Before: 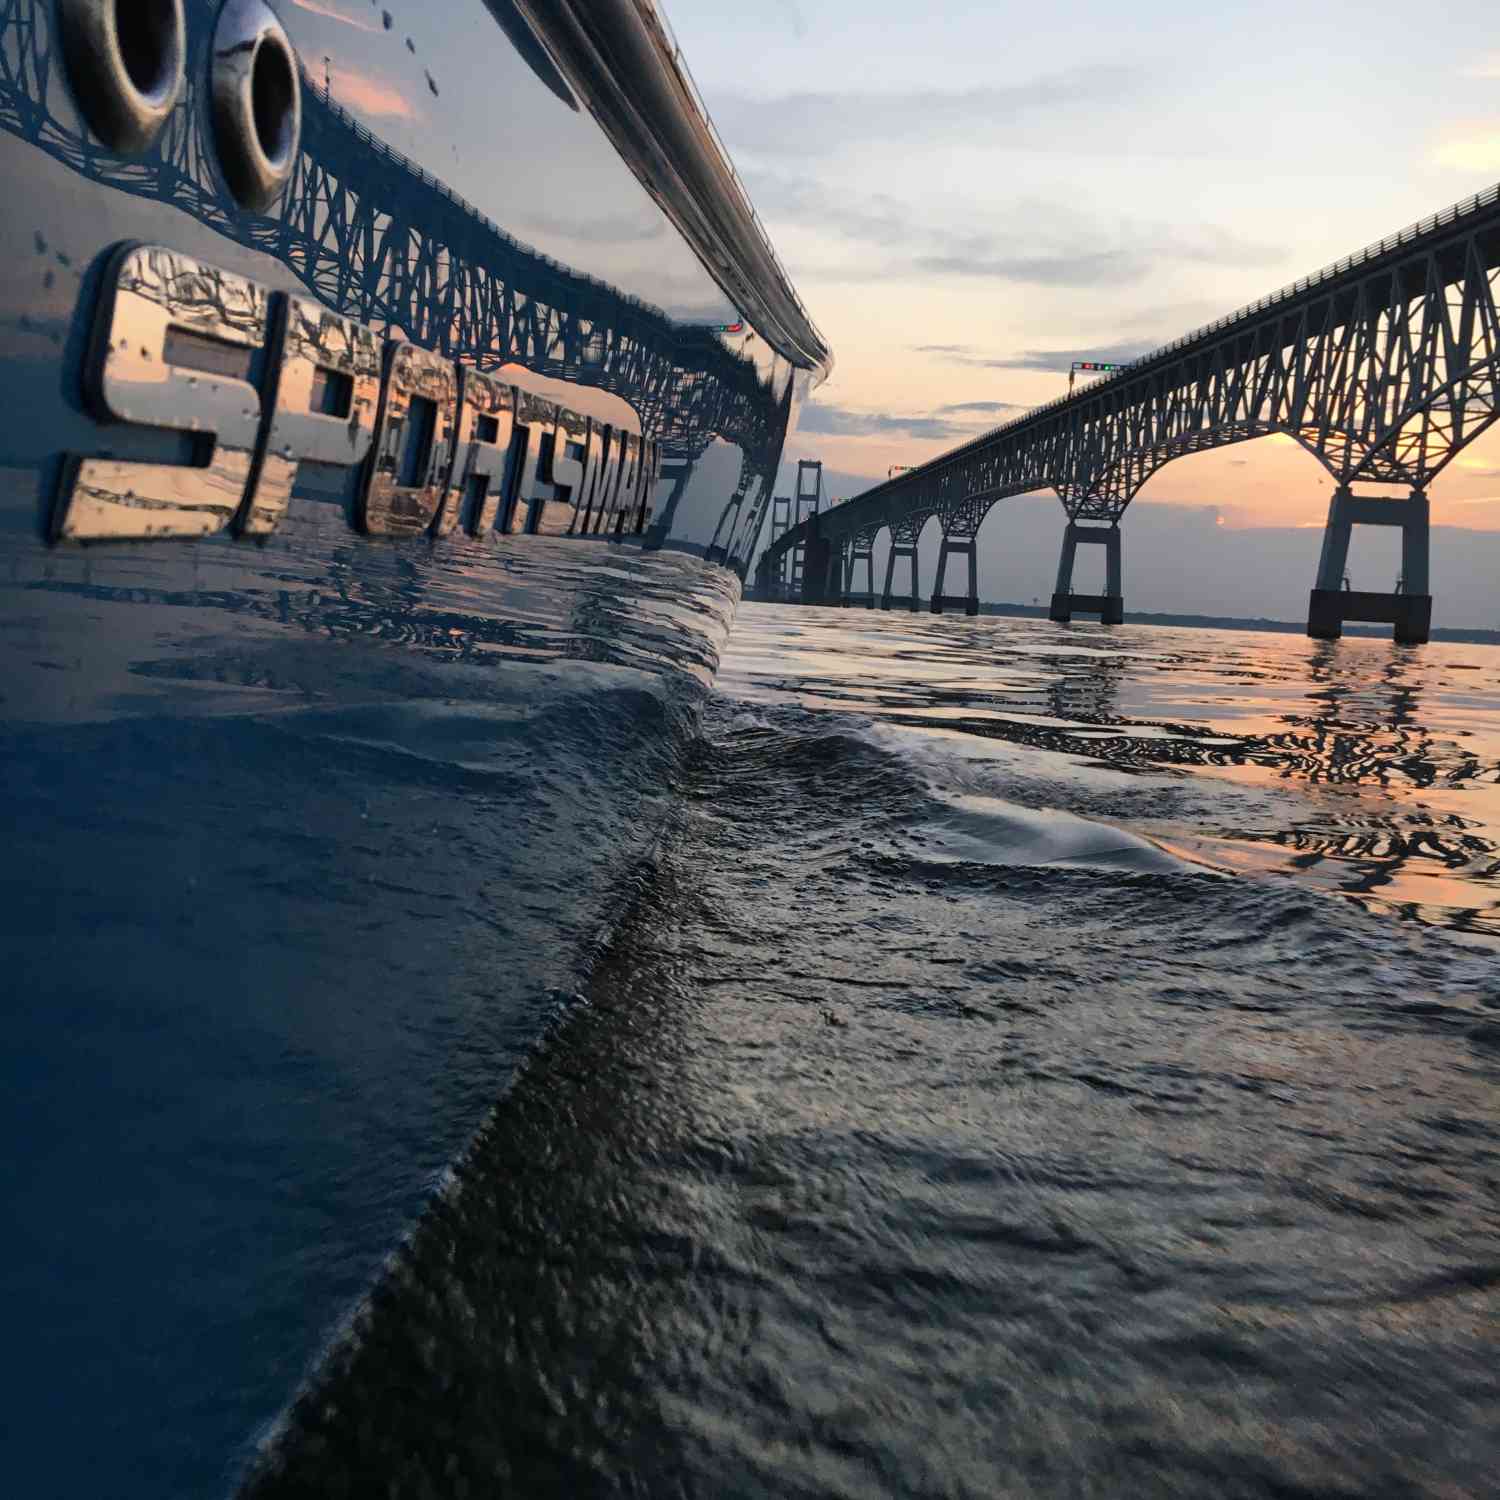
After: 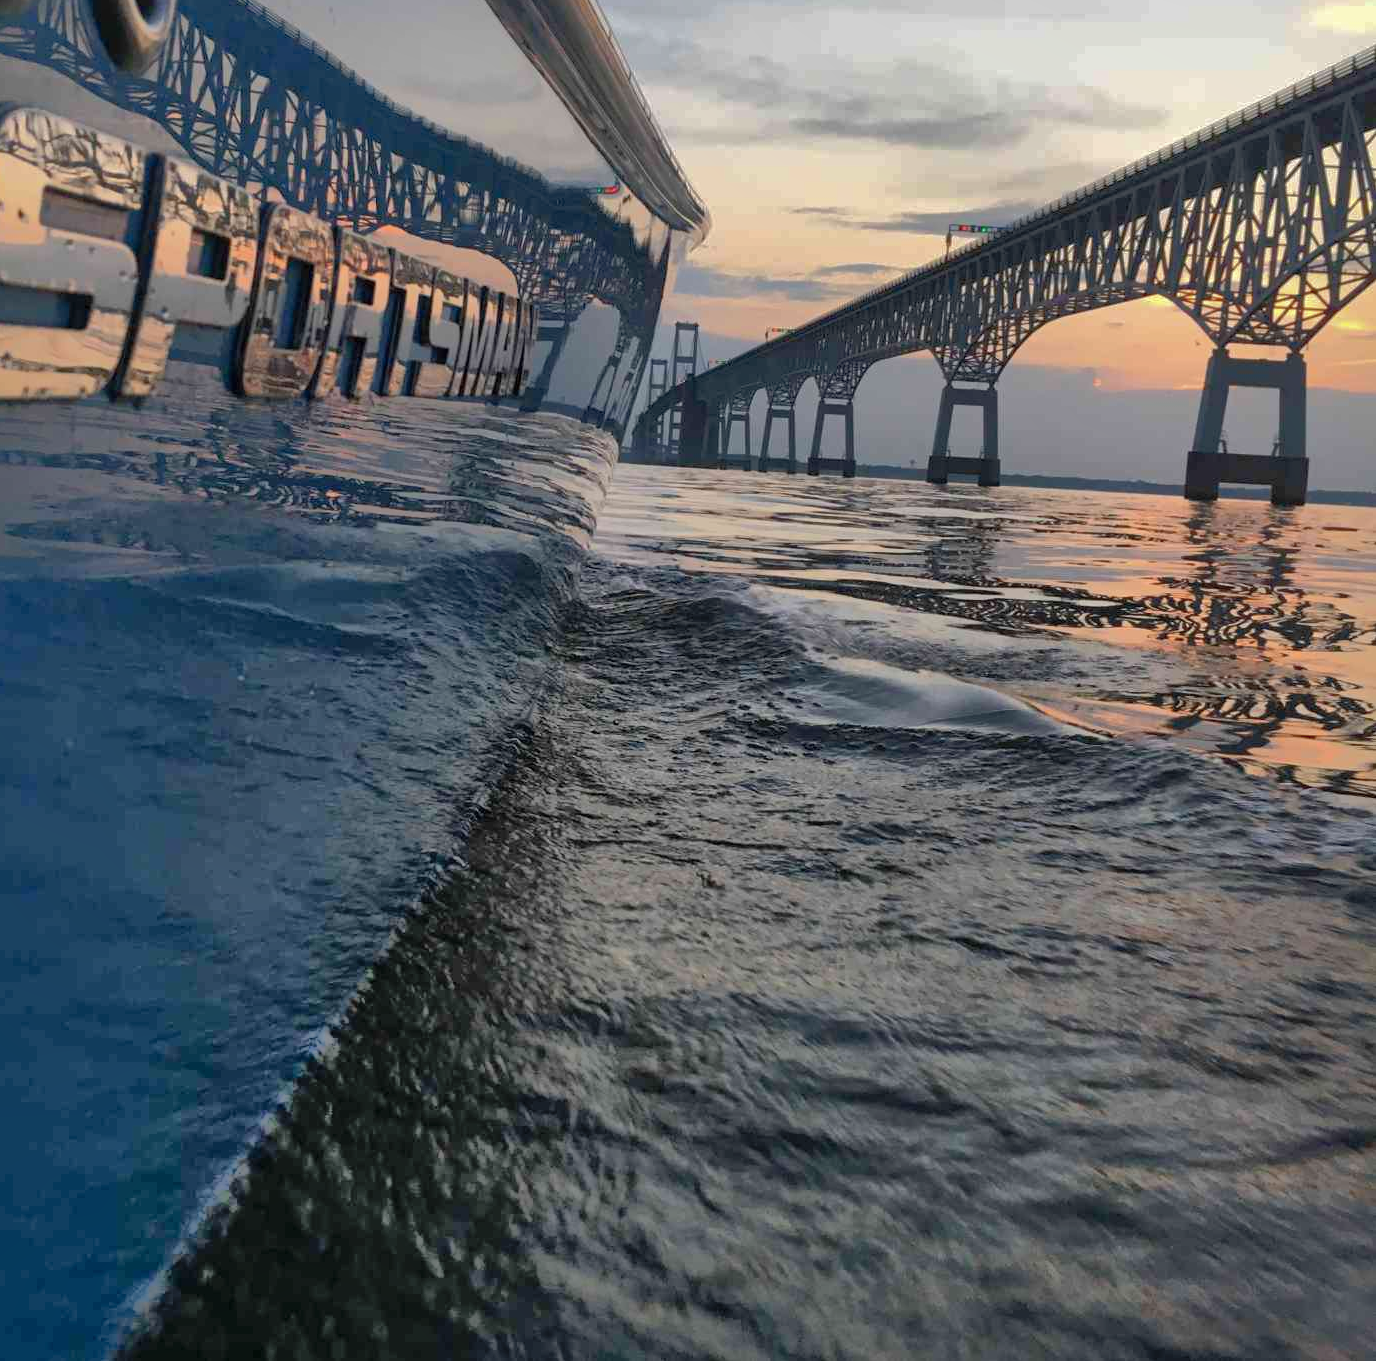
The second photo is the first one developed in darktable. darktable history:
shadows and highlights: shadows 60, highlights -60
exposure: compensate highlight preservation false
crop and rotate: left 8.262%, top 9.226%
